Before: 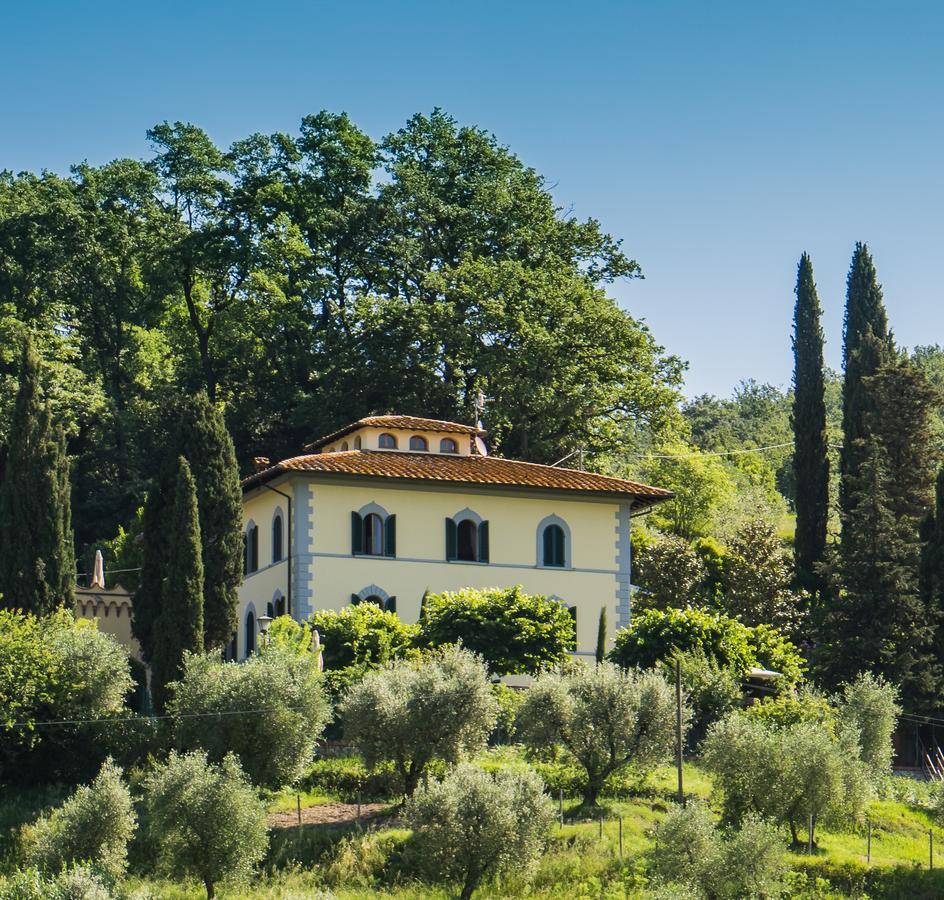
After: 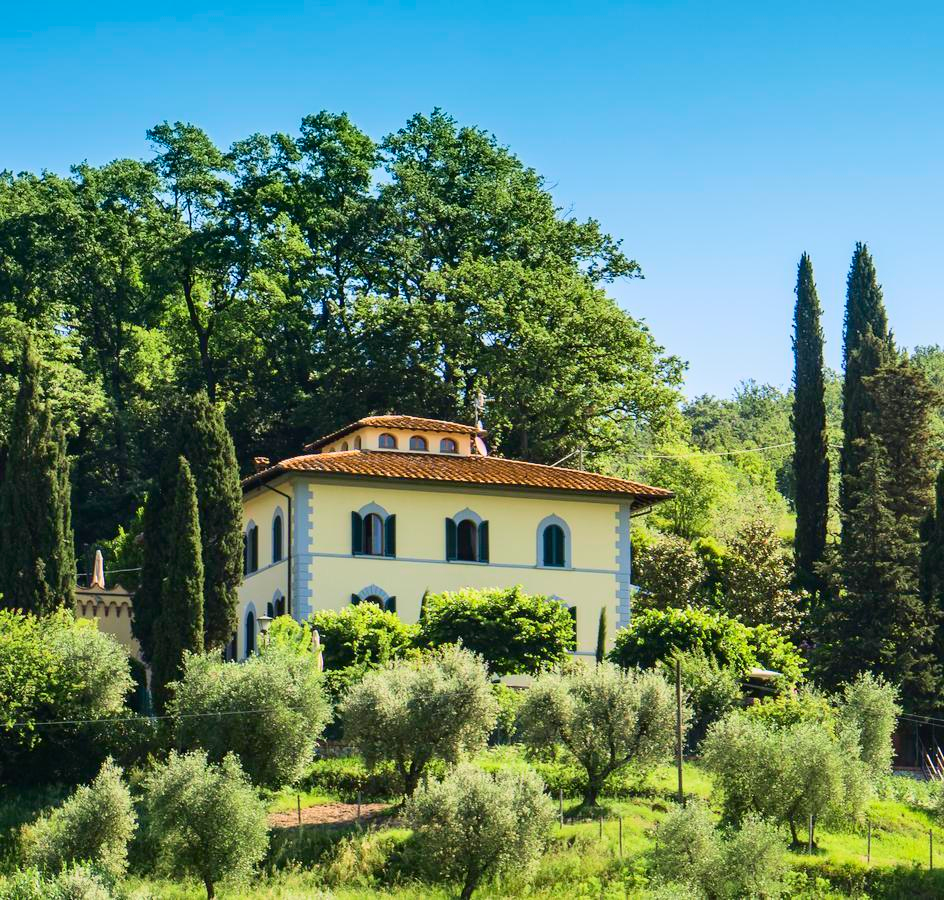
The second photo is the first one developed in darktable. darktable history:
tone curve: curves: ch0 [(0, 0) (0.091, 0.077) (0.389, 0.458) (0.745, 0.82) (0.856, 0.899) (0.92, 0.938) (1, 0.973)]; ch1 [(0, 0) (0.437, 0.404) (0.5, 0.5) (0.529, 0.55) (0.58, 0.6) (0.616, 0.649) (1, 1)]; ch2 [(0, 0) (0.442, 0.415) (0.5, 0.5) (0.535, 0.557) (0.585, 0.62) (1, 1)], color space Lab, independent channels, preserve colors none
